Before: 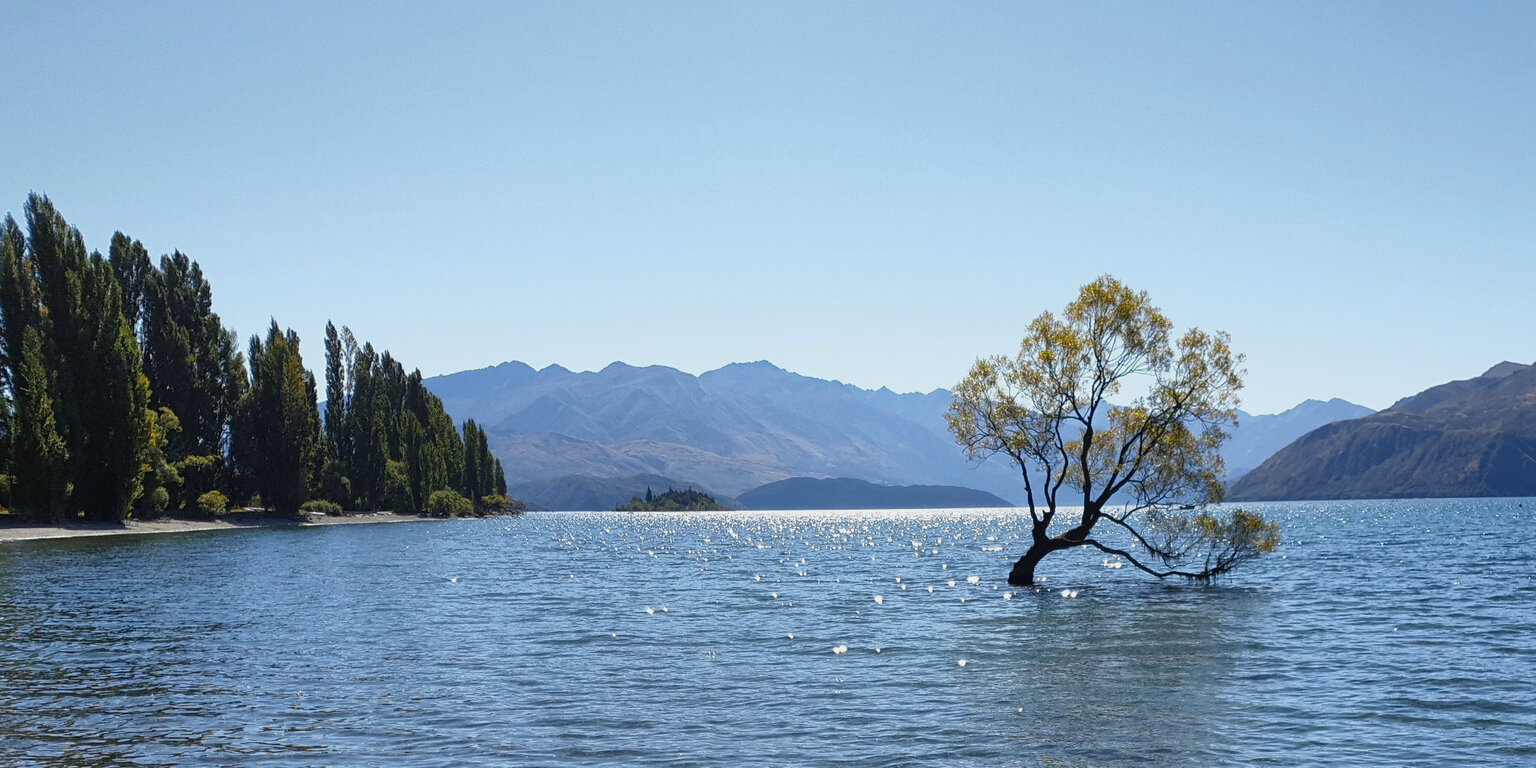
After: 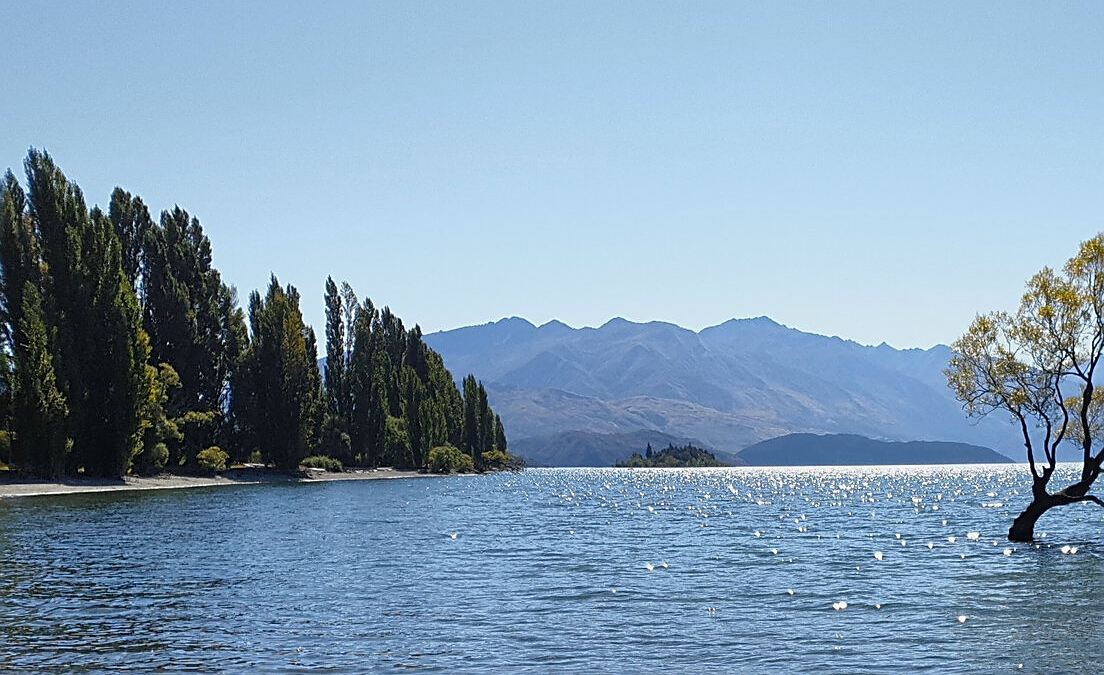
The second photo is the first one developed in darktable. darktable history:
crop: top 5.803%, right 27.864%, bottom 5.804%
sharpen: on, module defaults
